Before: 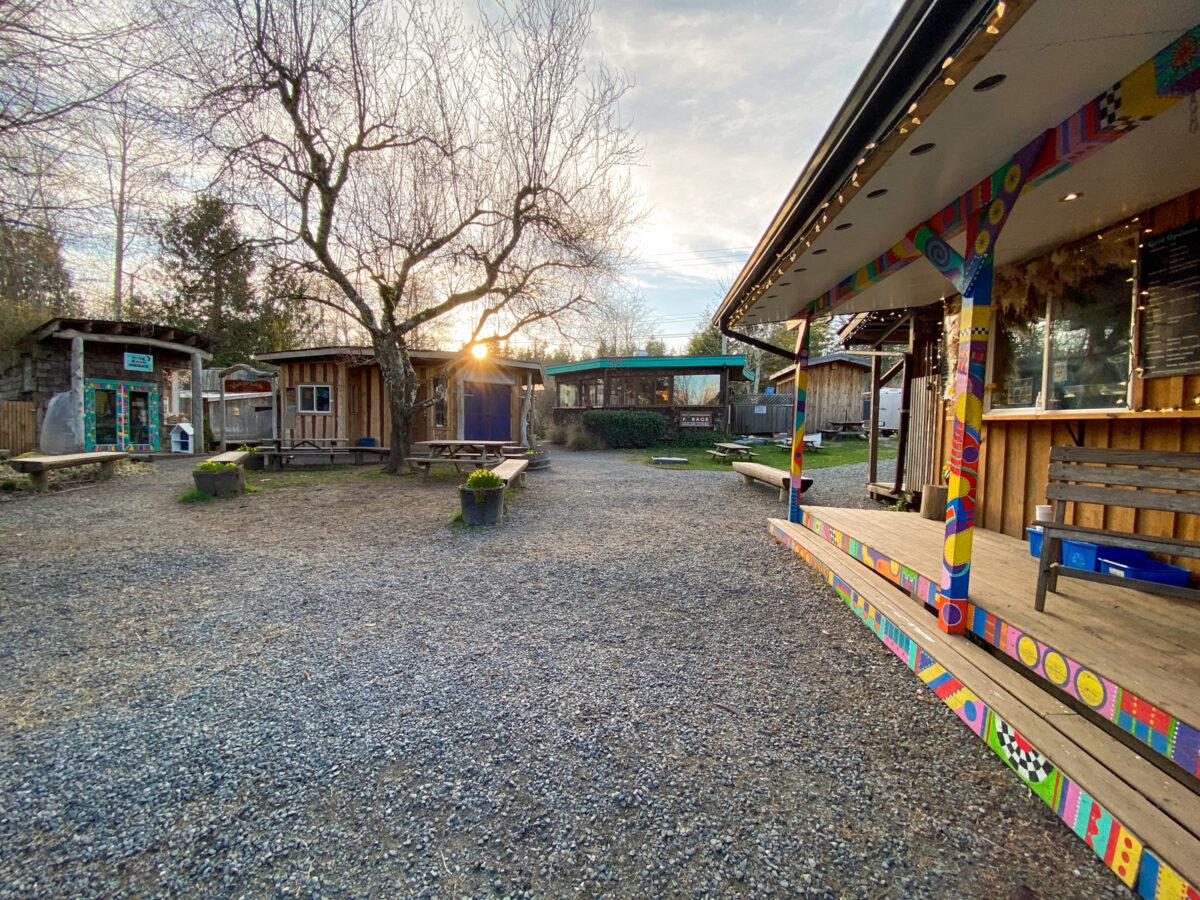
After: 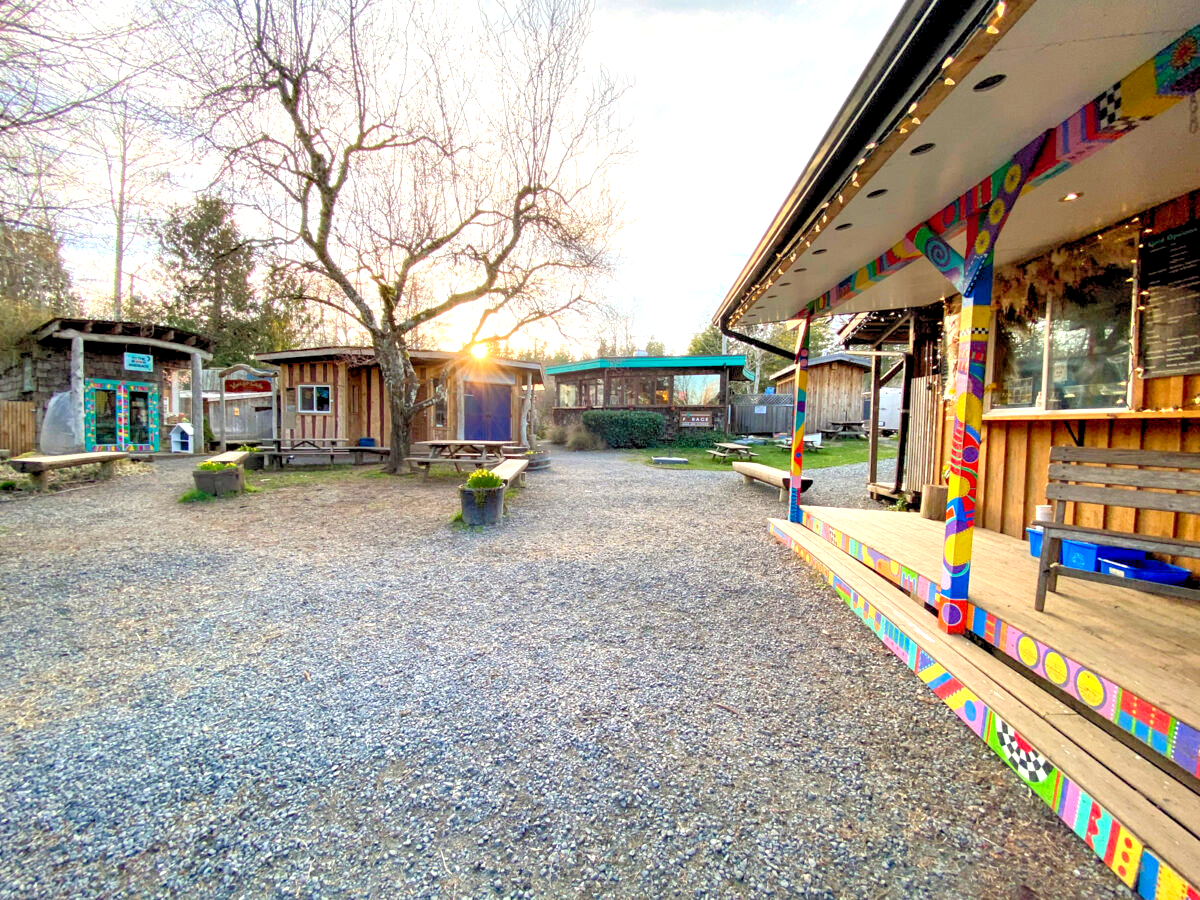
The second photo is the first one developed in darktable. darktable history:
levels: levels [0.036, 0.364, 0.827]
local contrast: highlights 100%, shadows 100%, detail 120%, midtone range 0.2
